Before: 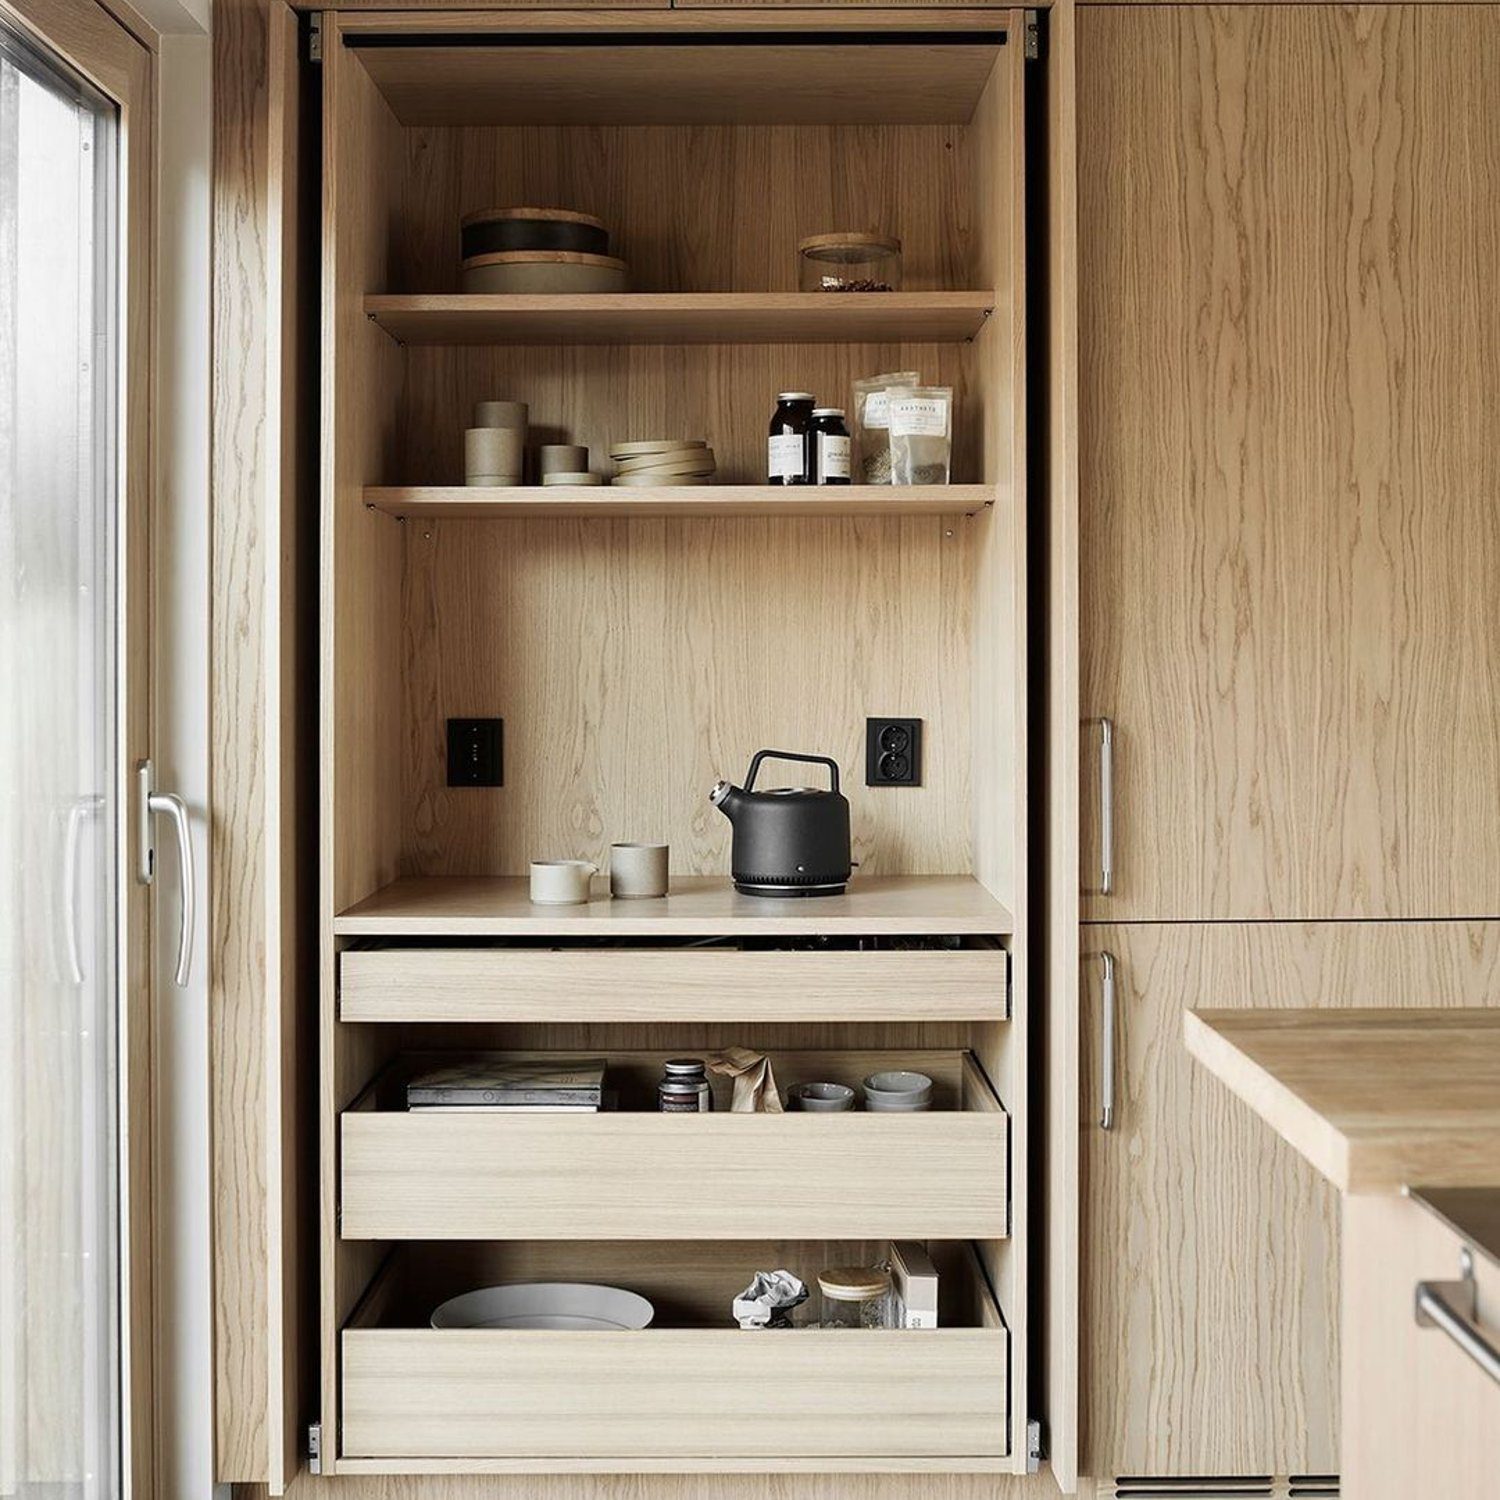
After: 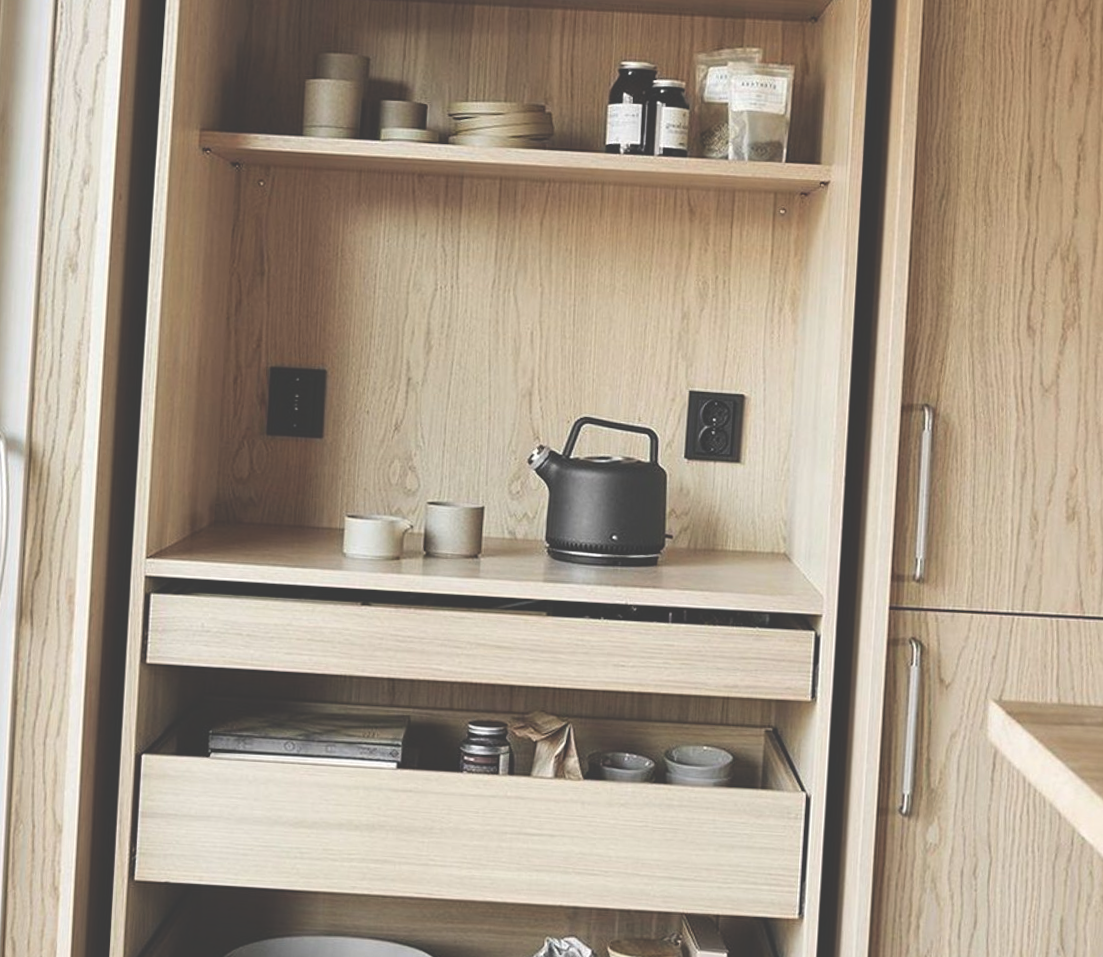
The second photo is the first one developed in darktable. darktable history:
exposure: black level correction -0.041, exposure 0.064 EV, compensate highlight preservation false
crop and rotate: angle -3.37°, left 9.79%, top 20.73%, right 12.42%, bottom 11.82%
